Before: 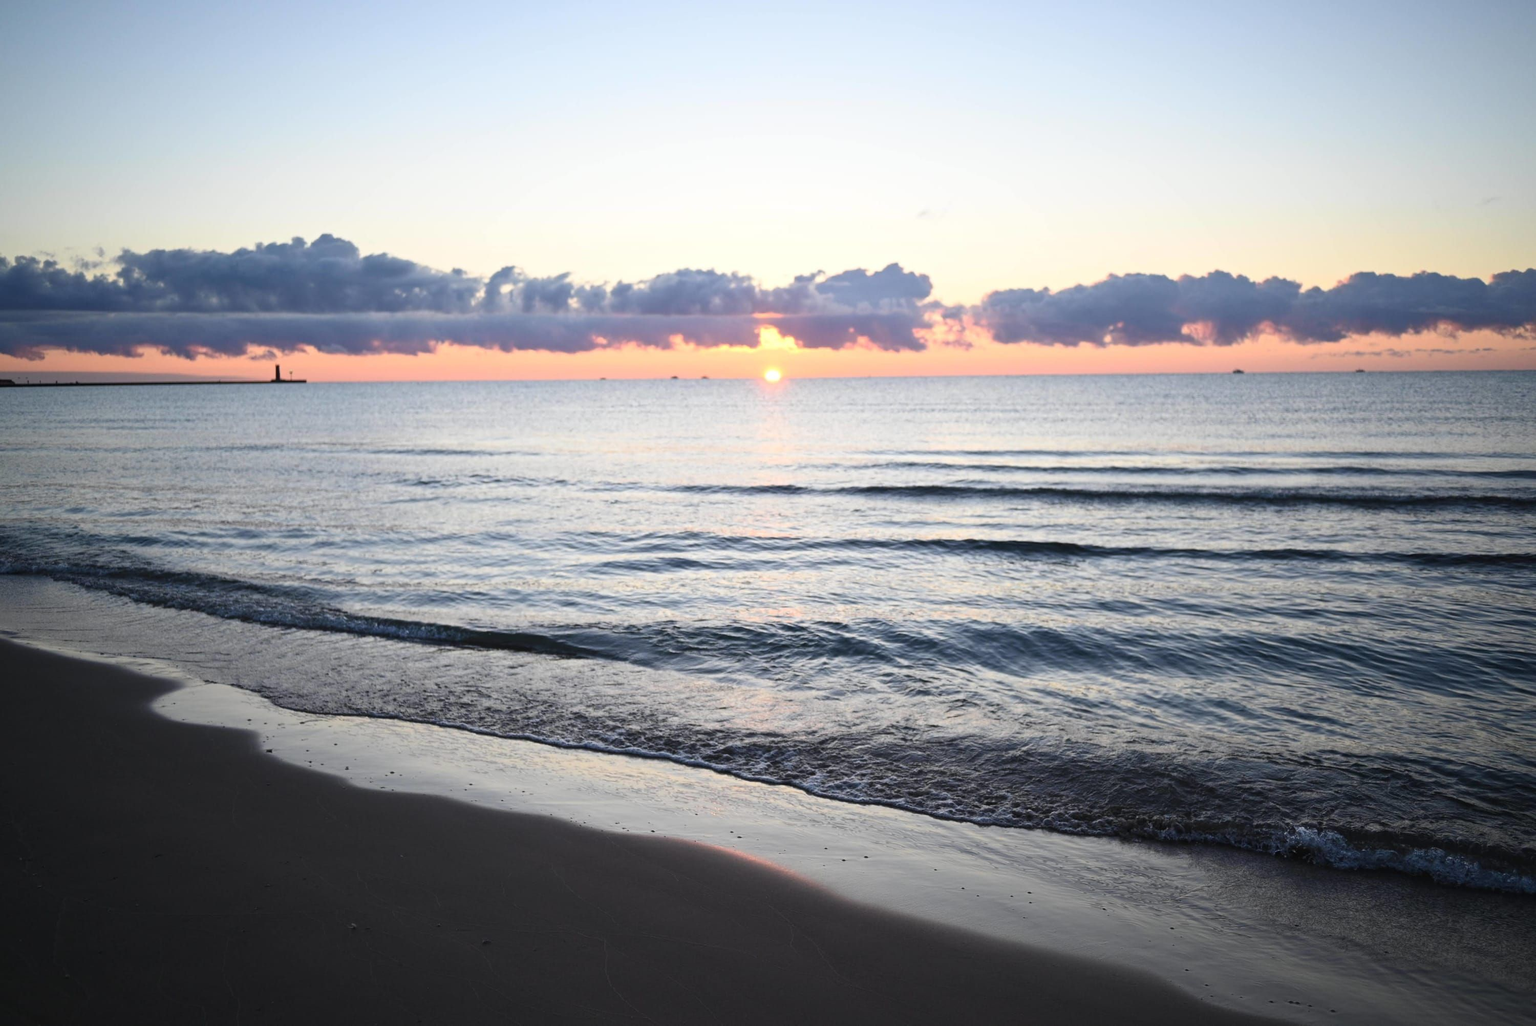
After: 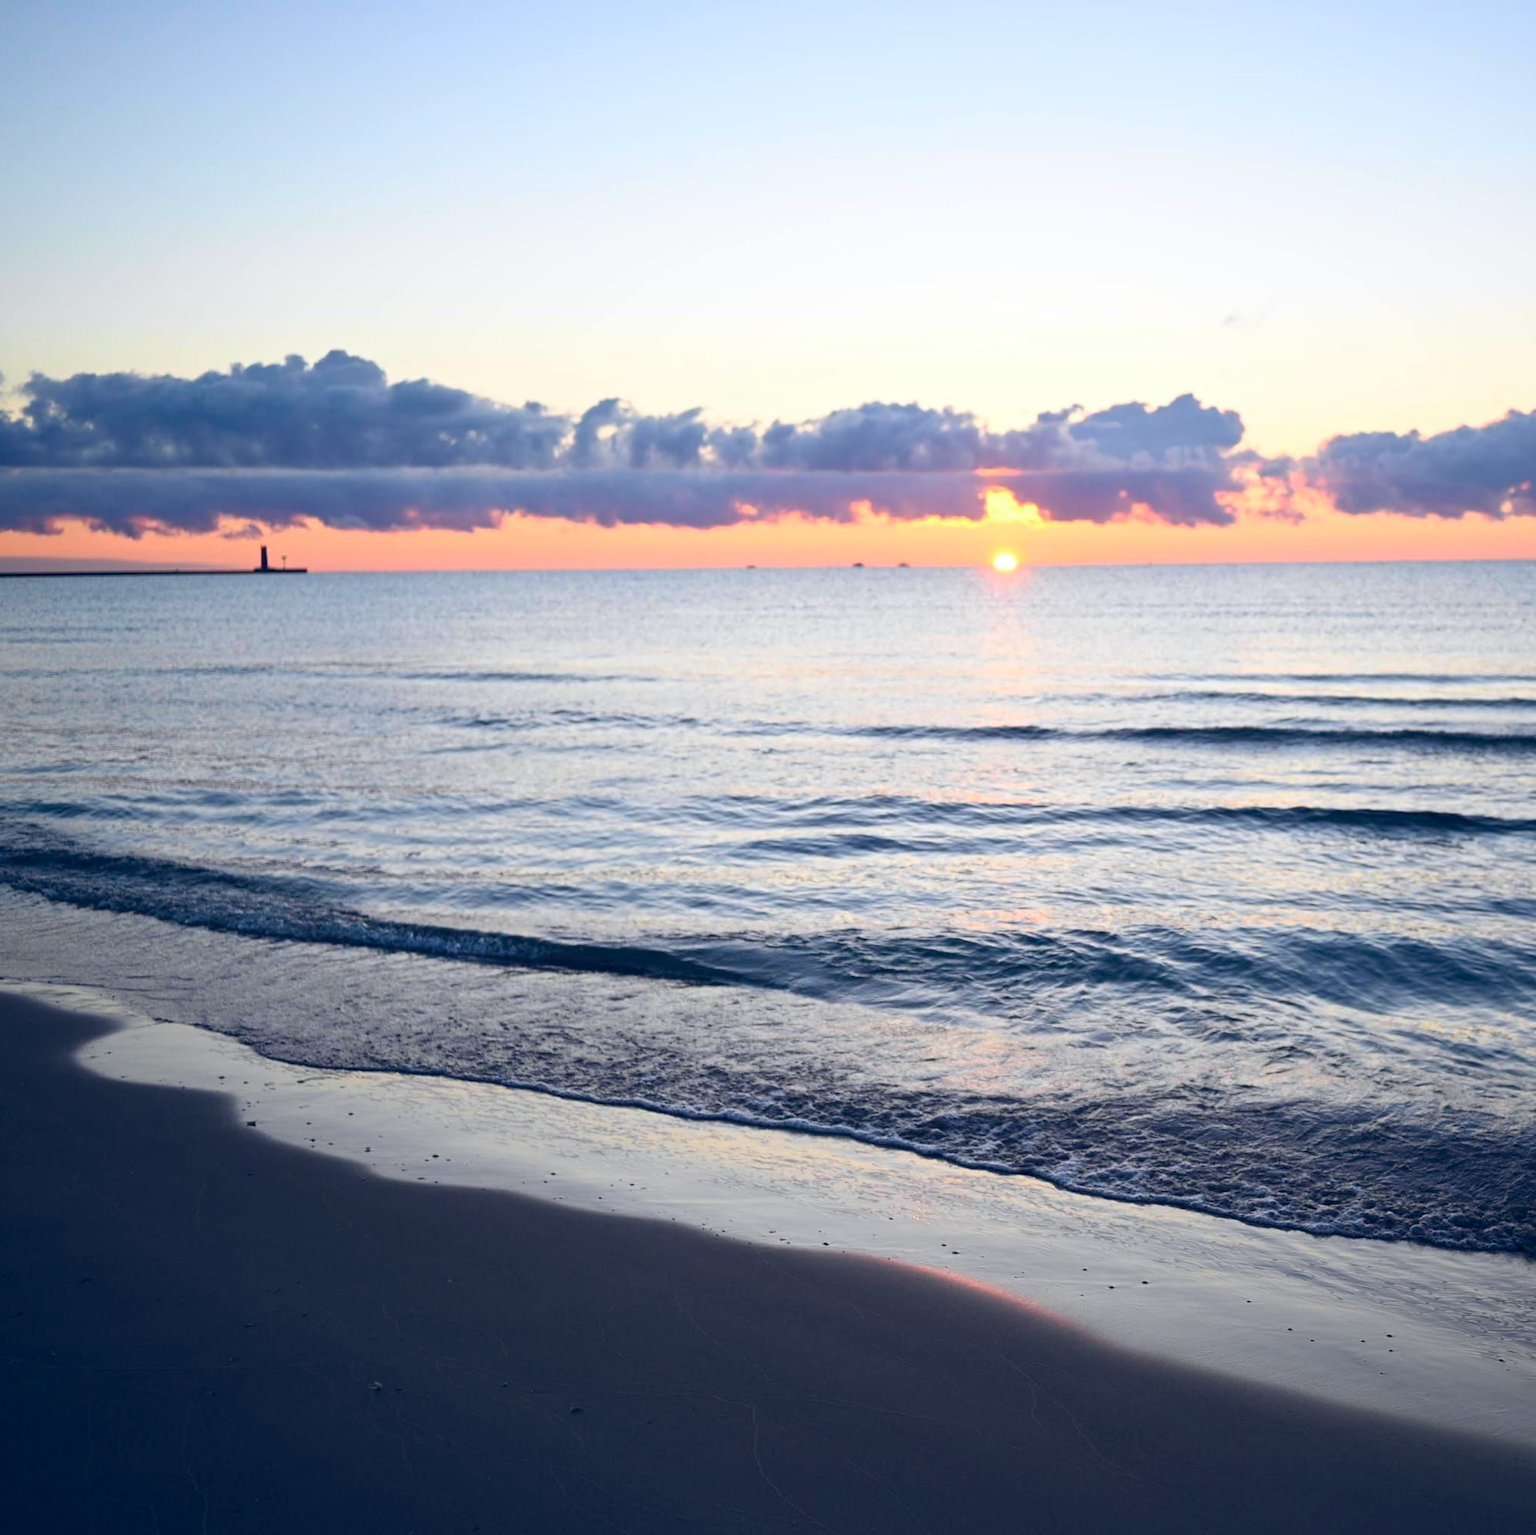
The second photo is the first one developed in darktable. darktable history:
color balance rgb: global offset › chroma 0.252%, global offset › hue 256.33°, perceptual saturation grading › global saturation 30.529%
crop and rotate: left 6.618%, right 26.568%
